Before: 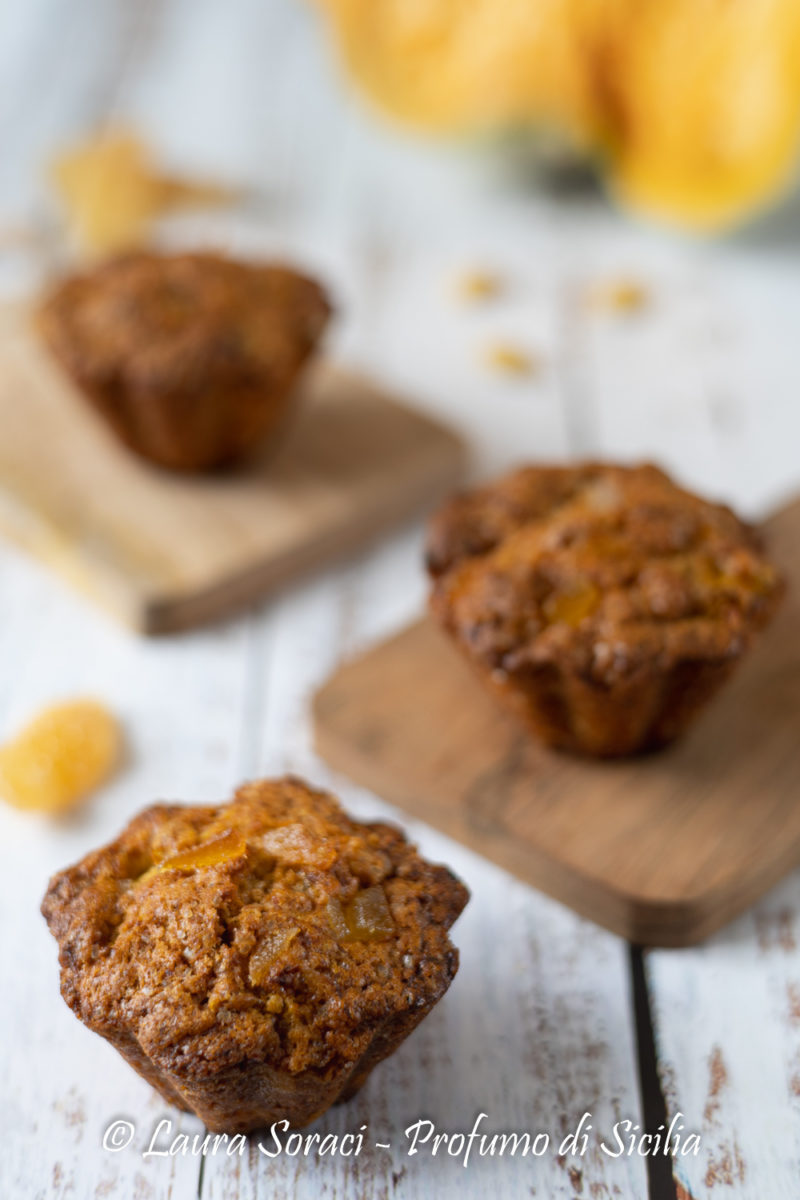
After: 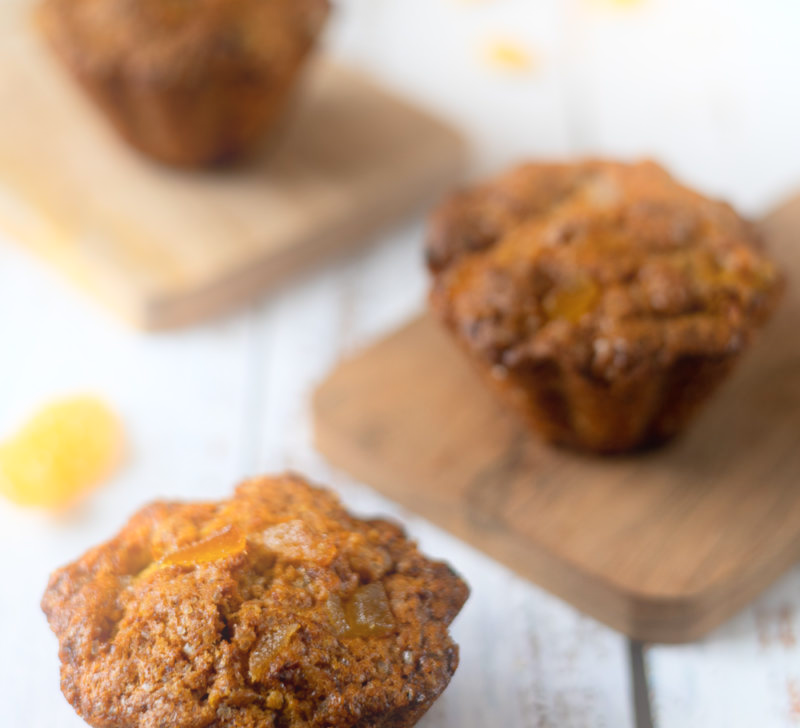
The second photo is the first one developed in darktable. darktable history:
bloom: threshold 82.5%, strength 16.25%
crop and rotate: top 25.357%, bottom 13.942%
